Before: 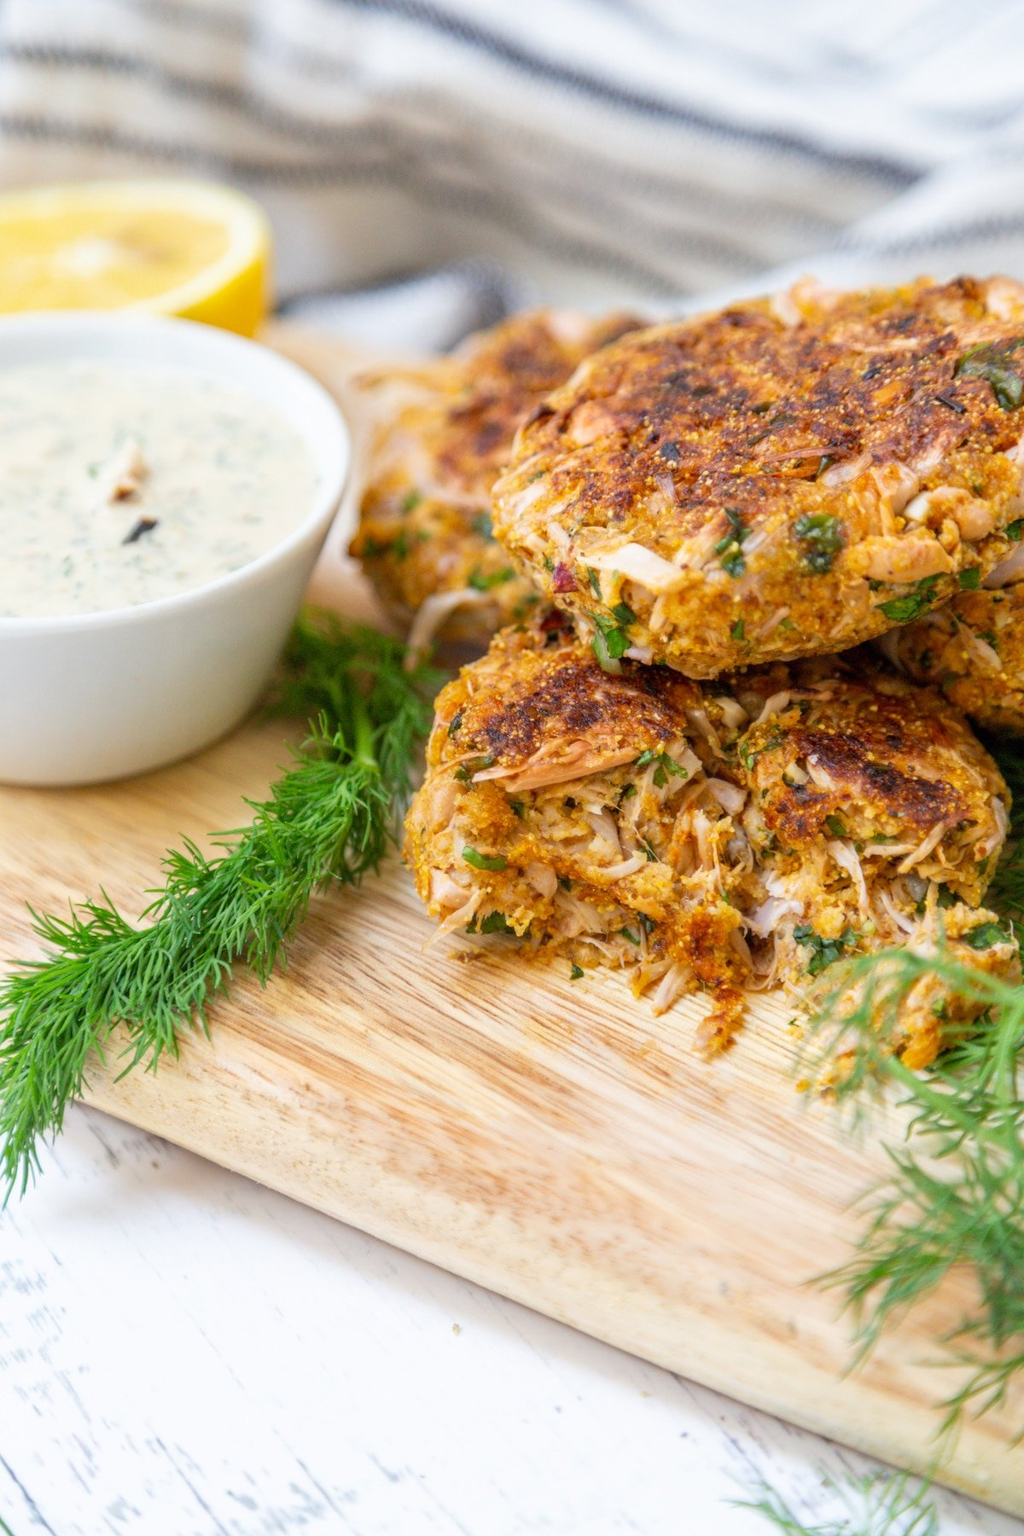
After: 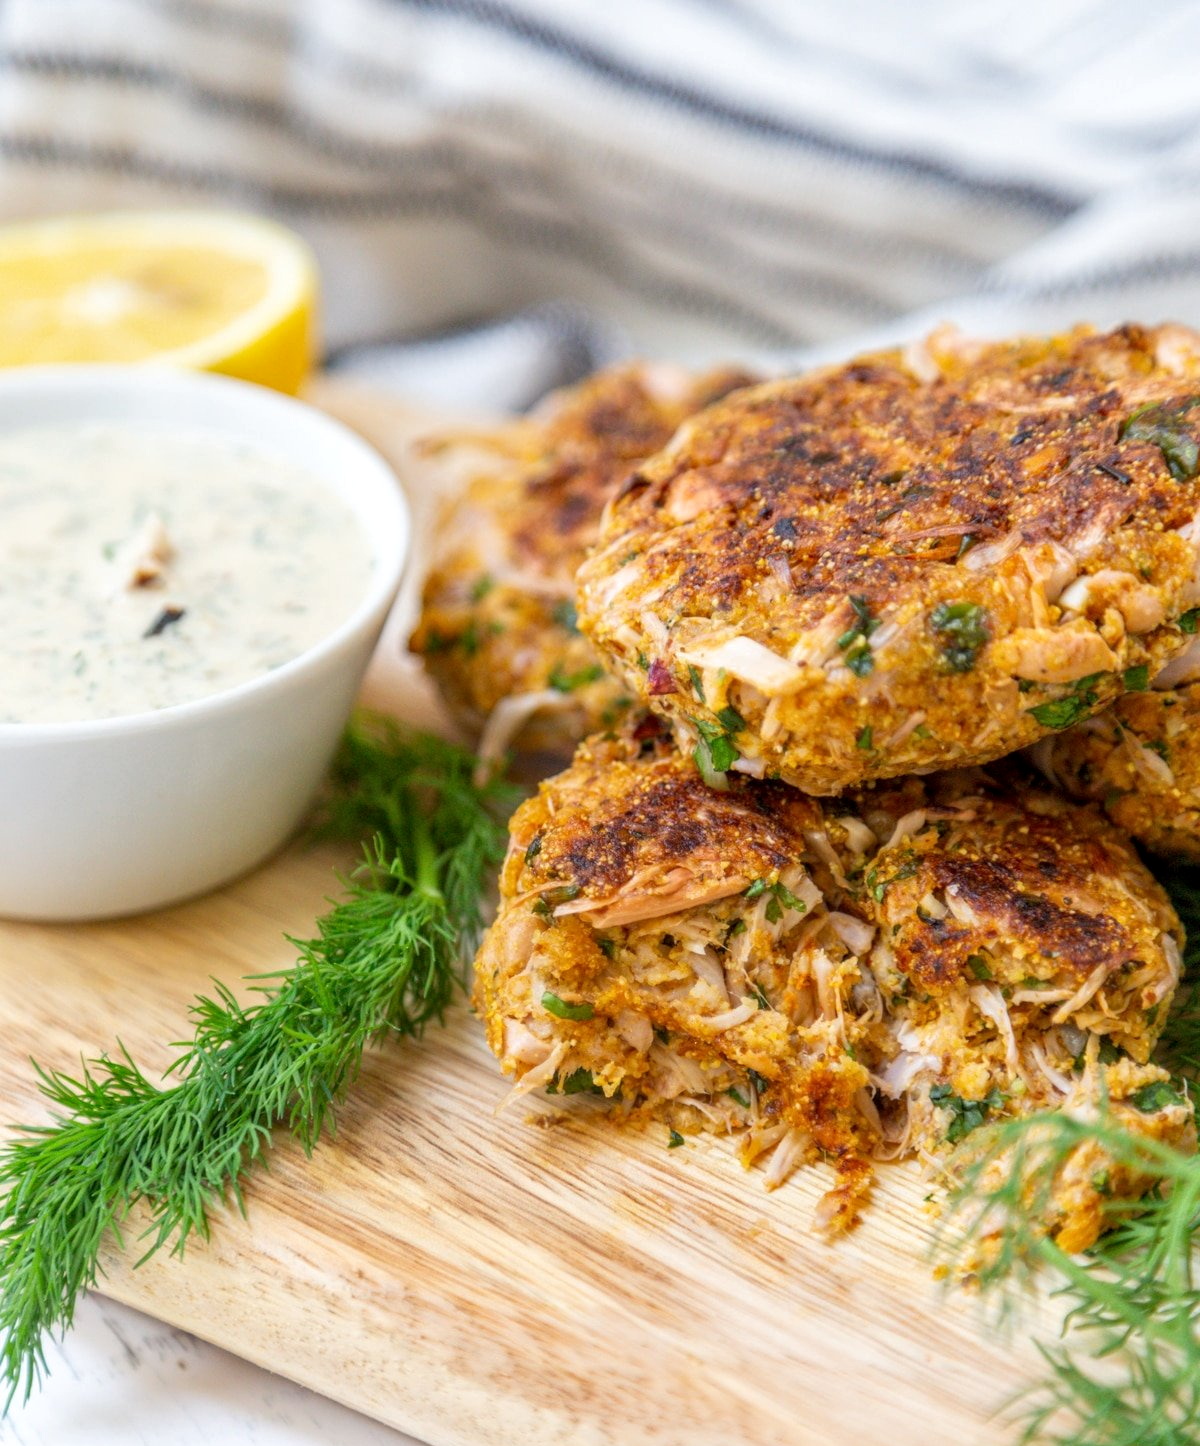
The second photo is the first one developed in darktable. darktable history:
crop: bottom 19.644%
local contrast: highlights 100%, shadows 100%, detail 120%, midtone range 0.2
